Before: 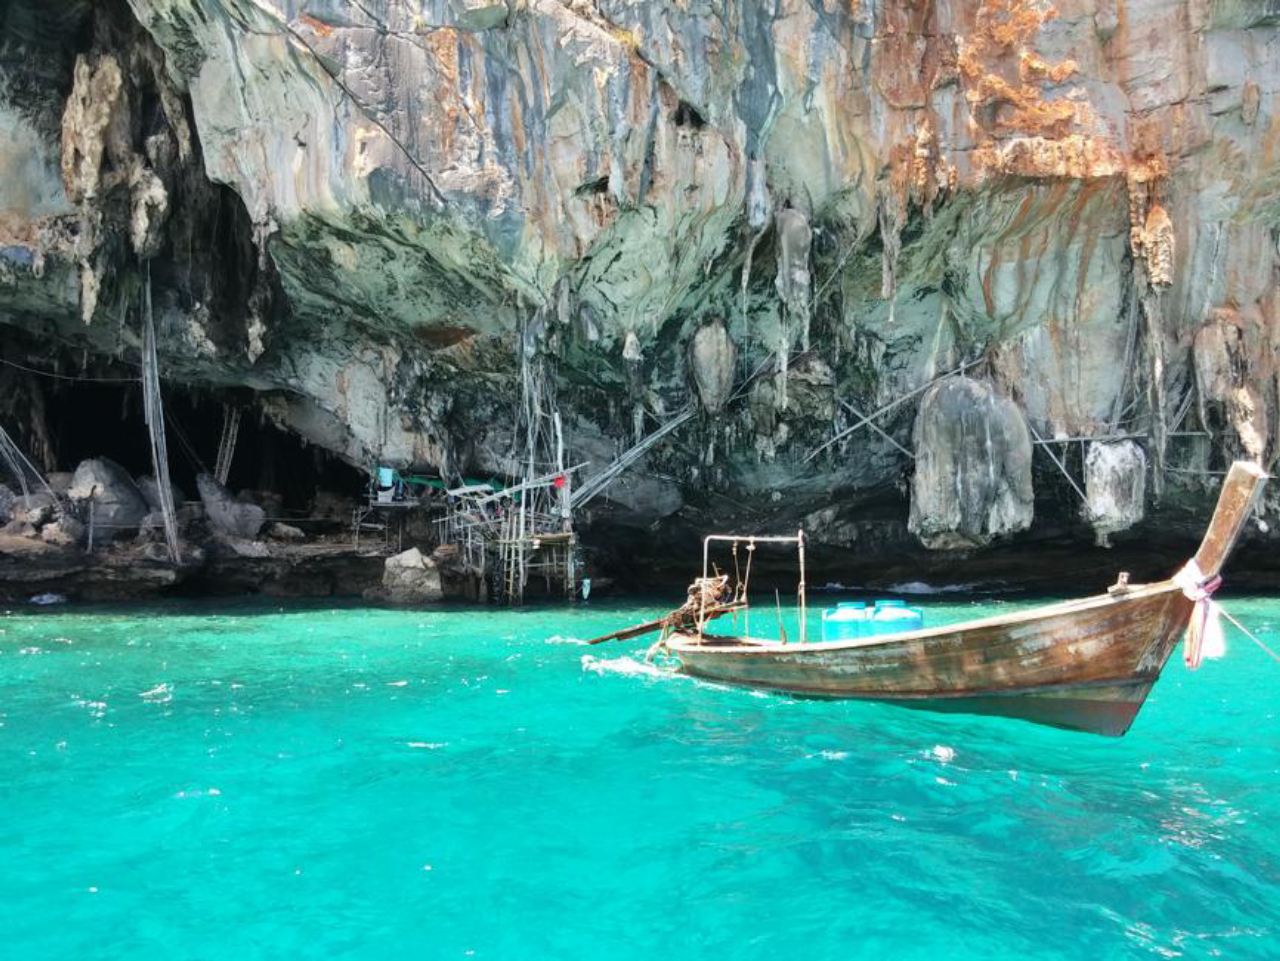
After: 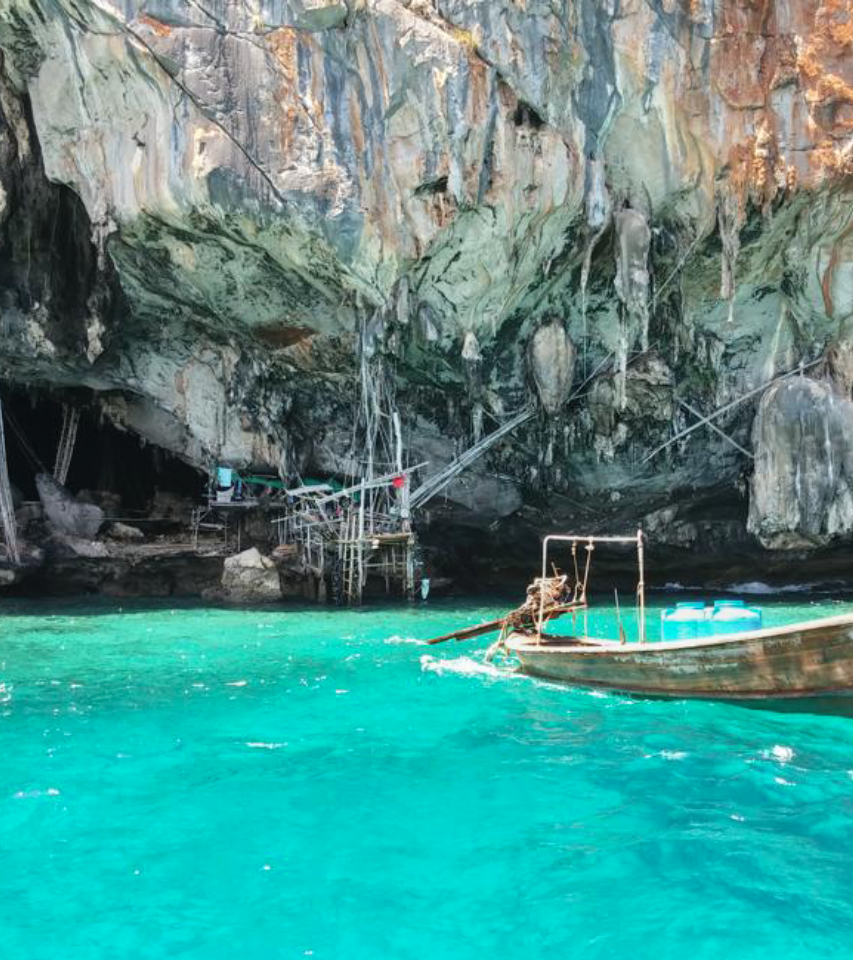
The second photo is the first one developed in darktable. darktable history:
crop and rotate: left 12.648%, right 20.685%
local contrast: detail 110%
